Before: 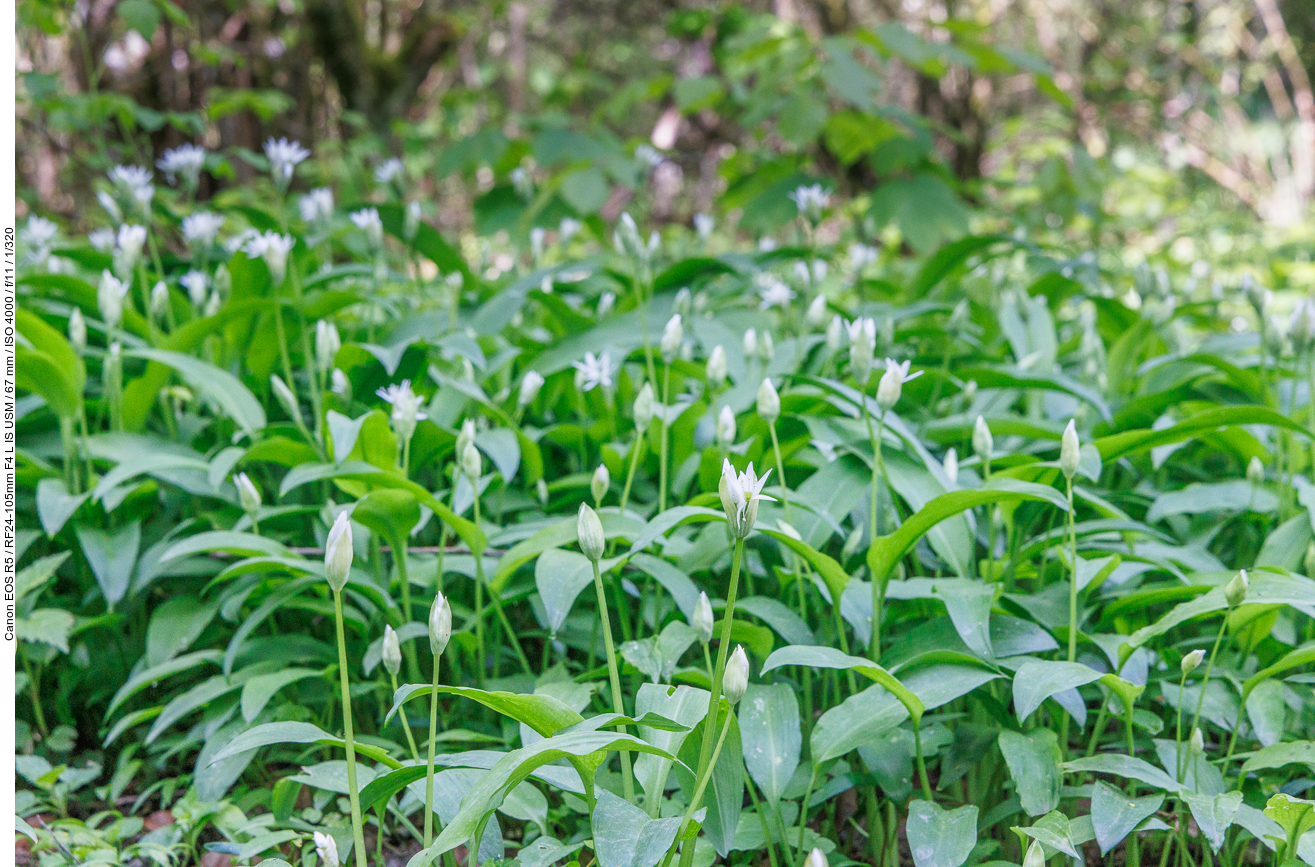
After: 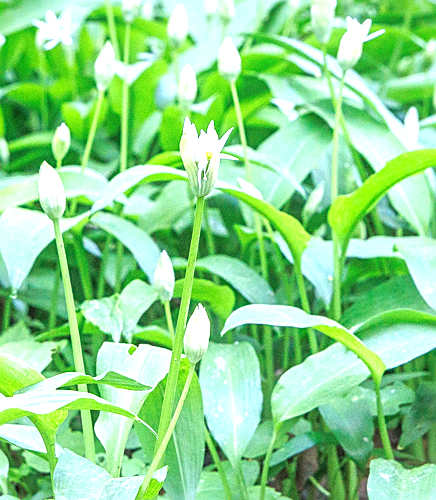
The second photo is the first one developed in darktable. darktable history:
exposure: black level correction 0, exposure 1.199 EV, compensate highlight preservation false
sharpen: on, module defaults
contrast equalizer: y [[0.6 ×6], [0.55 ×6], [0 ×6], [0 ×6], [0 ×6]], mix -0.293
crop: left 41.03%, top 39.411%, right 25.768%, bottom 2.905%
